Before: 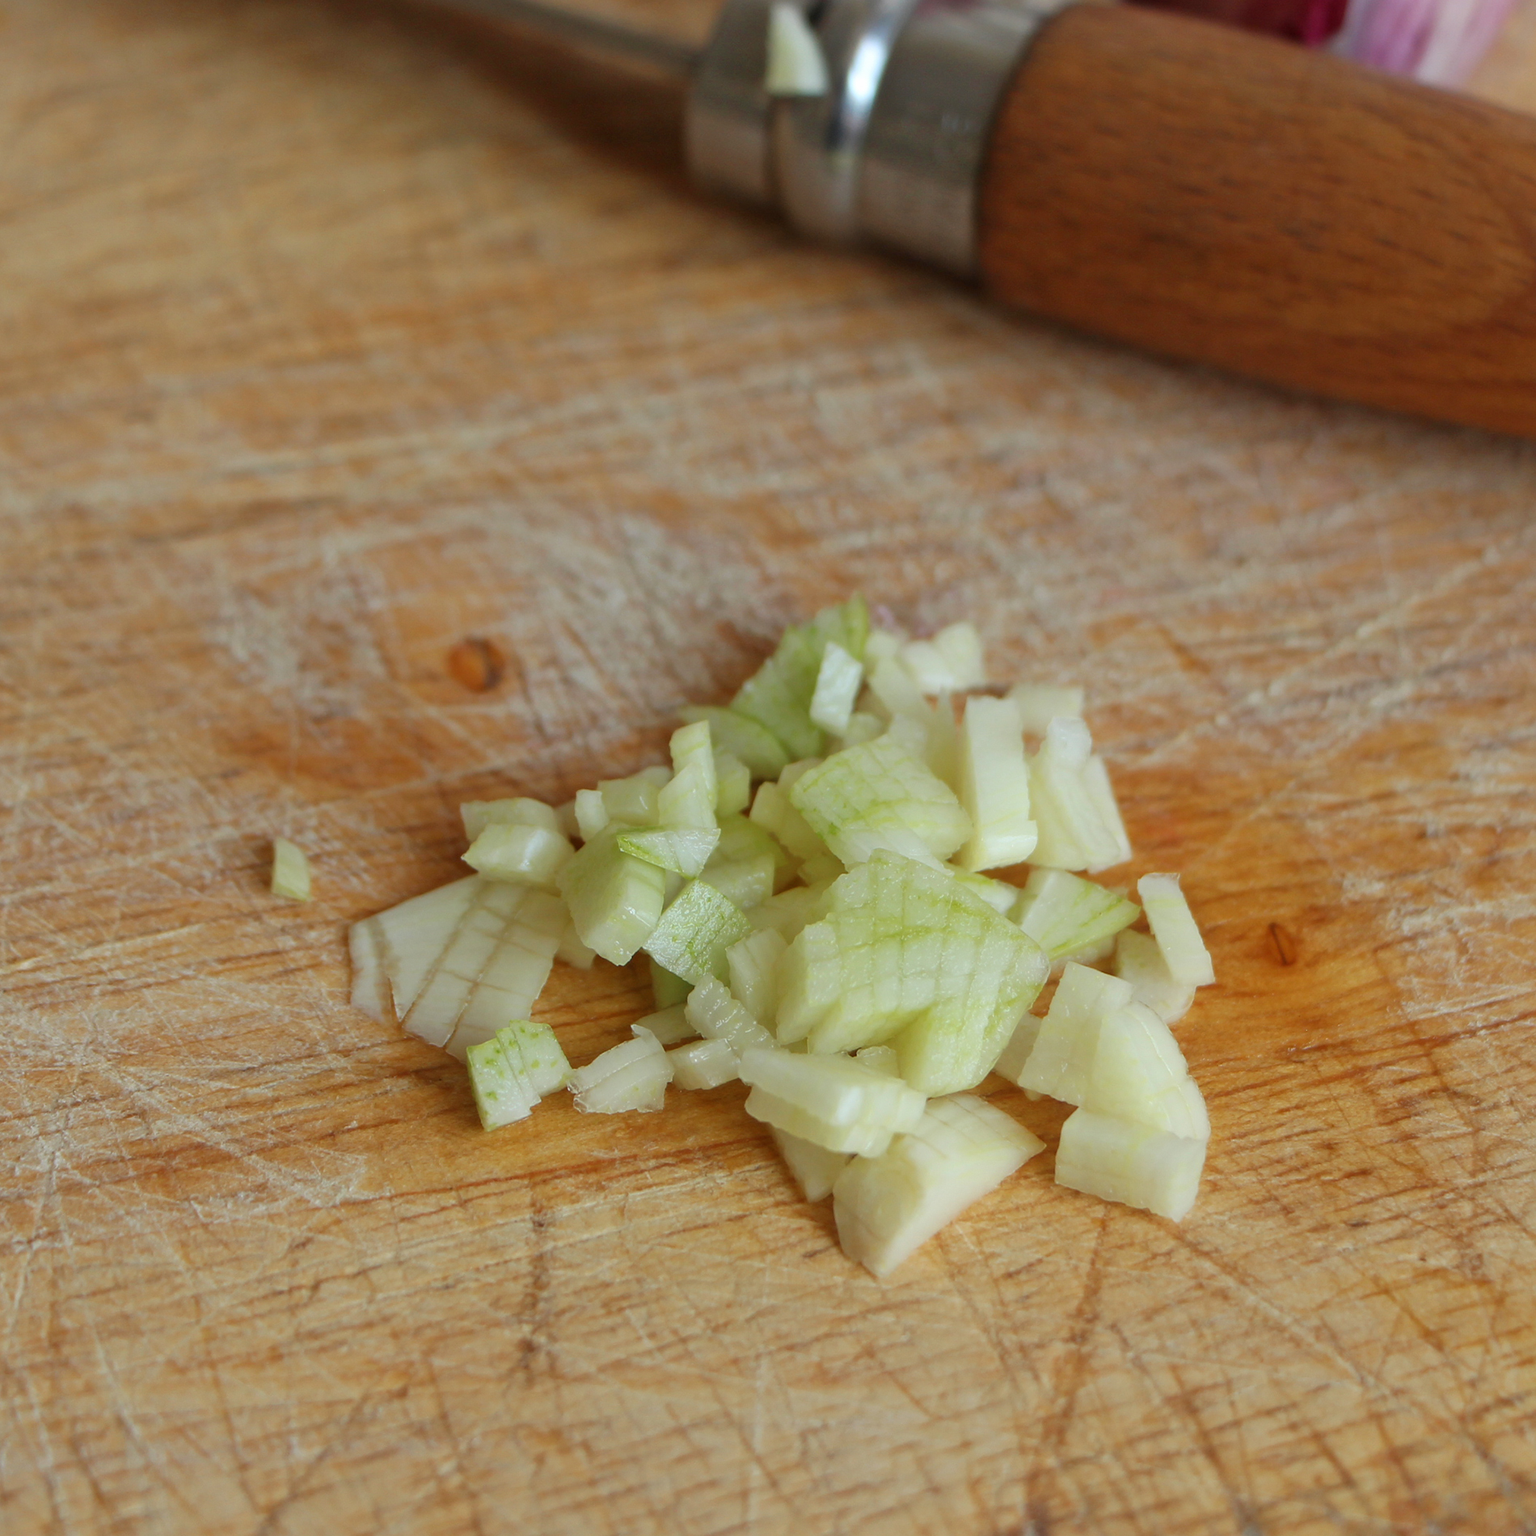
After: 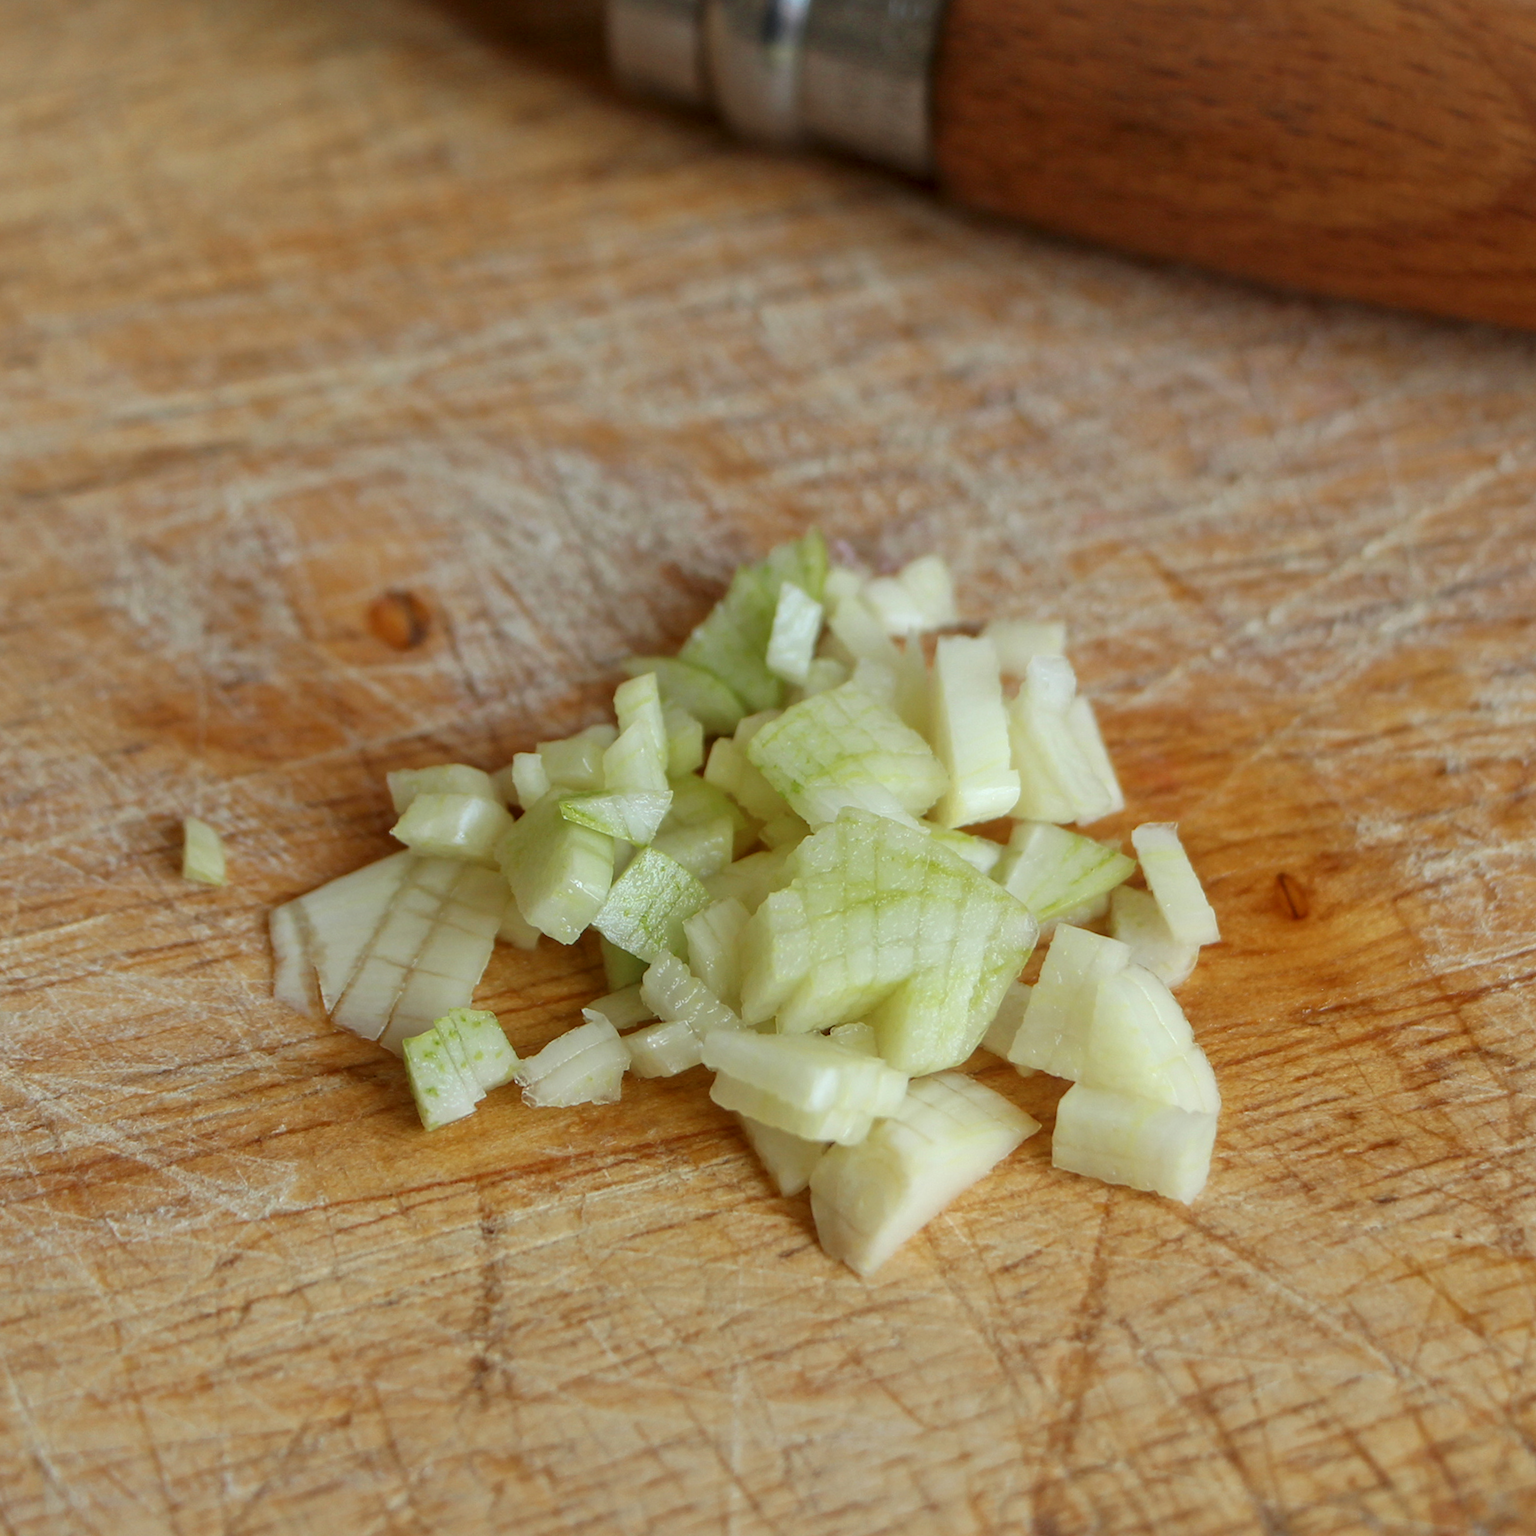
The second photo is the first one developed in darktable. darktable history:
local contrast: on, module defaults
crop and rotate: angle 1.96°, left 5.673%, top 5.673%
